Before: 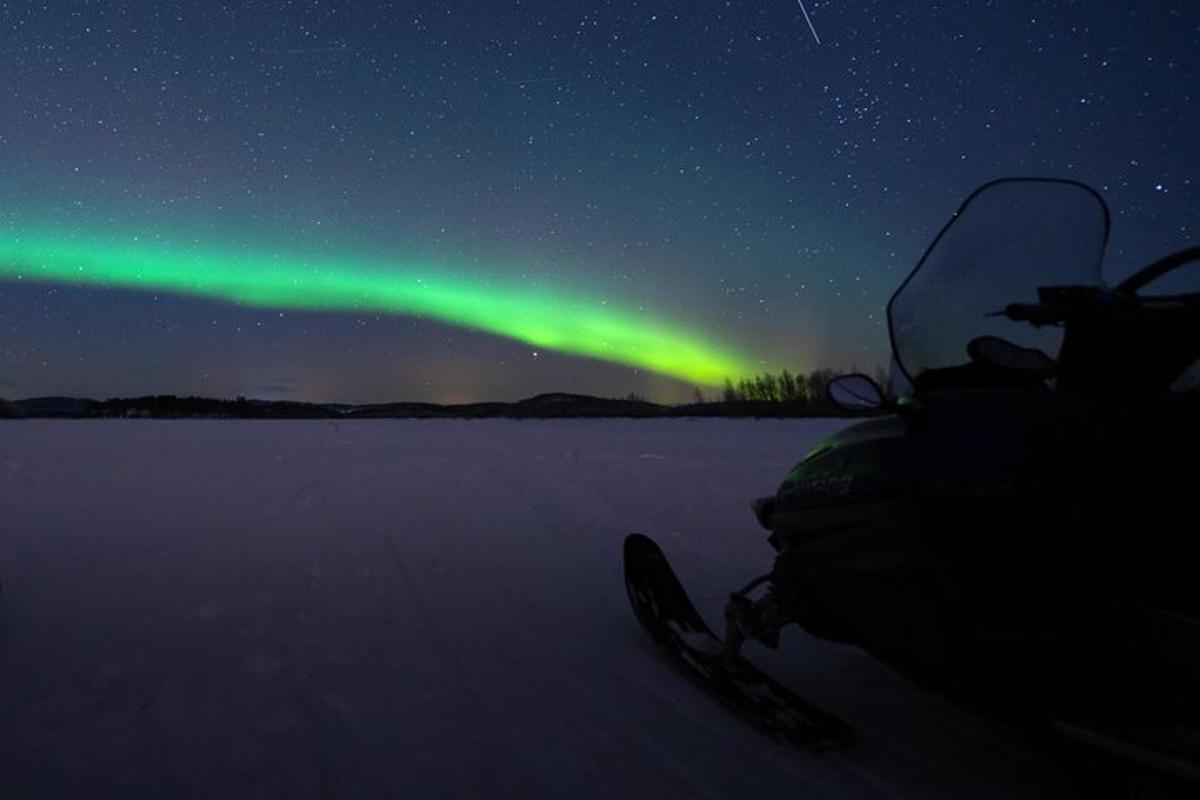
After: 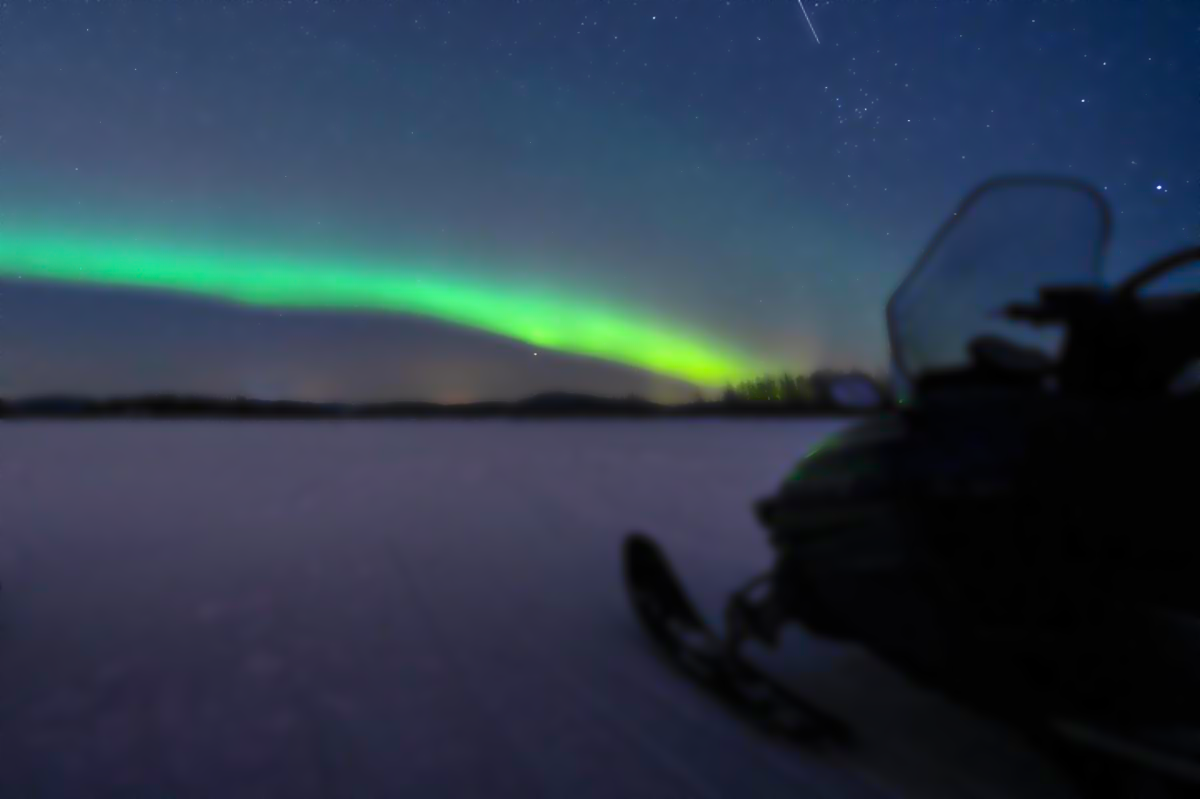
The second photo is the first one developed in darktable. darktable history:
shadows and highlights: low approximation 0.01, soften with gaussian
crop: bottom 0.071%
lowpass: radius 4, soften with bilateral filter, unbound 0
